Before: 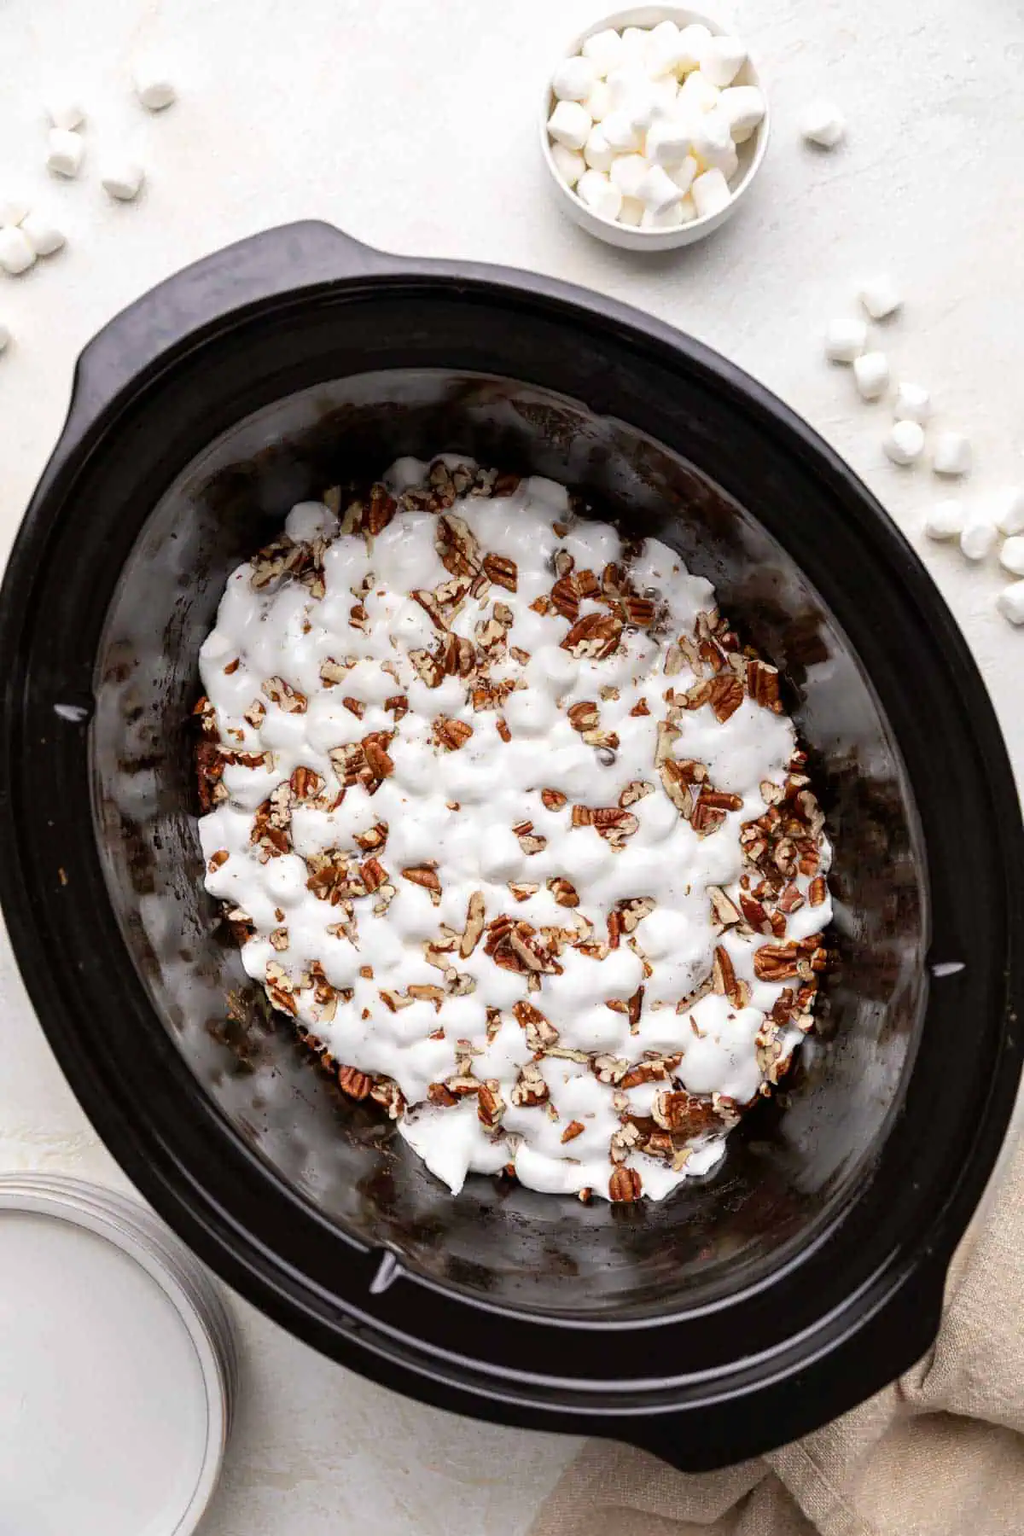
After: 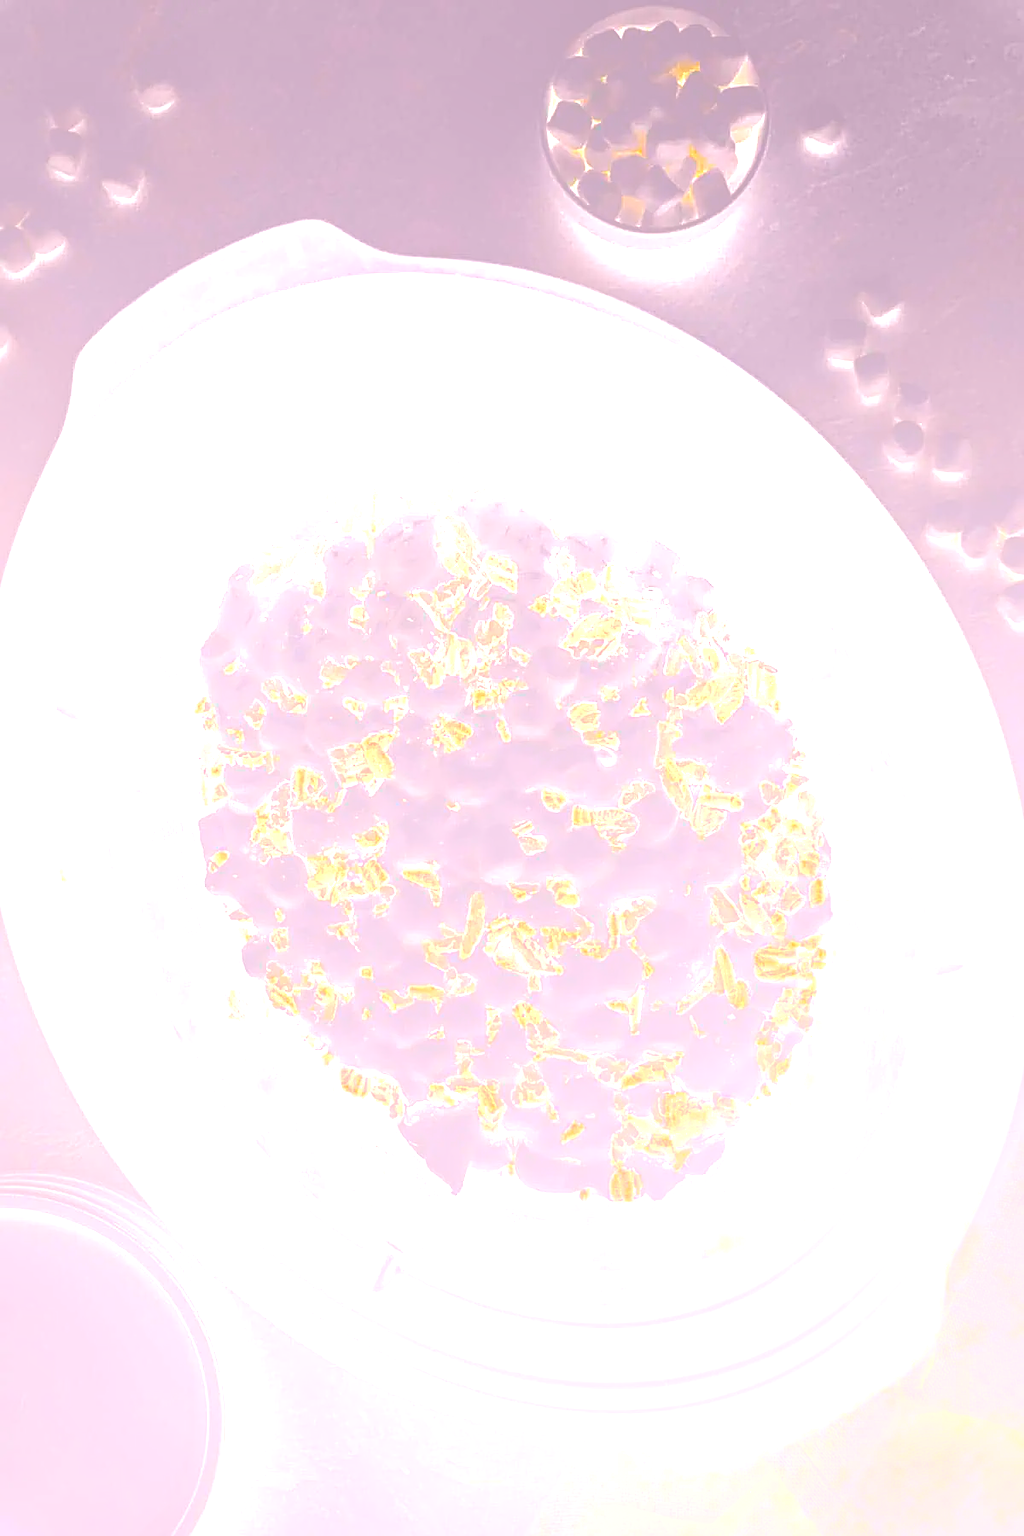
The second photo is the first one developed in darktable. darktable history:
tone equalizer: -8 EV -1.84 EV, -7 EV -1.16 EV, -6 EV -1.62 EV, smoothing diameter 25%, edges refinement/feathering 10, preserve details guided filter
local contrast: on, module defaults
bloom: size 85%, threshold 5%, strength 85%
exposure: black level correction 0, exposure 1.3 EV, compensate exposure bias true, compensate highlight preservation false
white balance: red 1.066, blue 1.119
tone curve: curves: ch0 [(0, 0.012) (0.036, 0.035) (0.274, 0.288) (0.504, 0.536) (0.844, 0.84) (1, 0.983)]; ch1 [(0, 0) (0.389, 0.403) (0.462, 0.486) (0.499, 0.498) (0.511, 0.502) (0.536, 0.547) (0.579, 0.578) (0.626, 0.645) (0.749, 0.781) (1, 1)]; ch2 [(0, 0) (0.457, 0.486) (0.5, 0.5) (0.557, 0.561) (0.614, 0.622) (0.704, 0.732) (1, 1)], color space Lab, independent channels, preserve colors none
sharpen: on, module defaults
